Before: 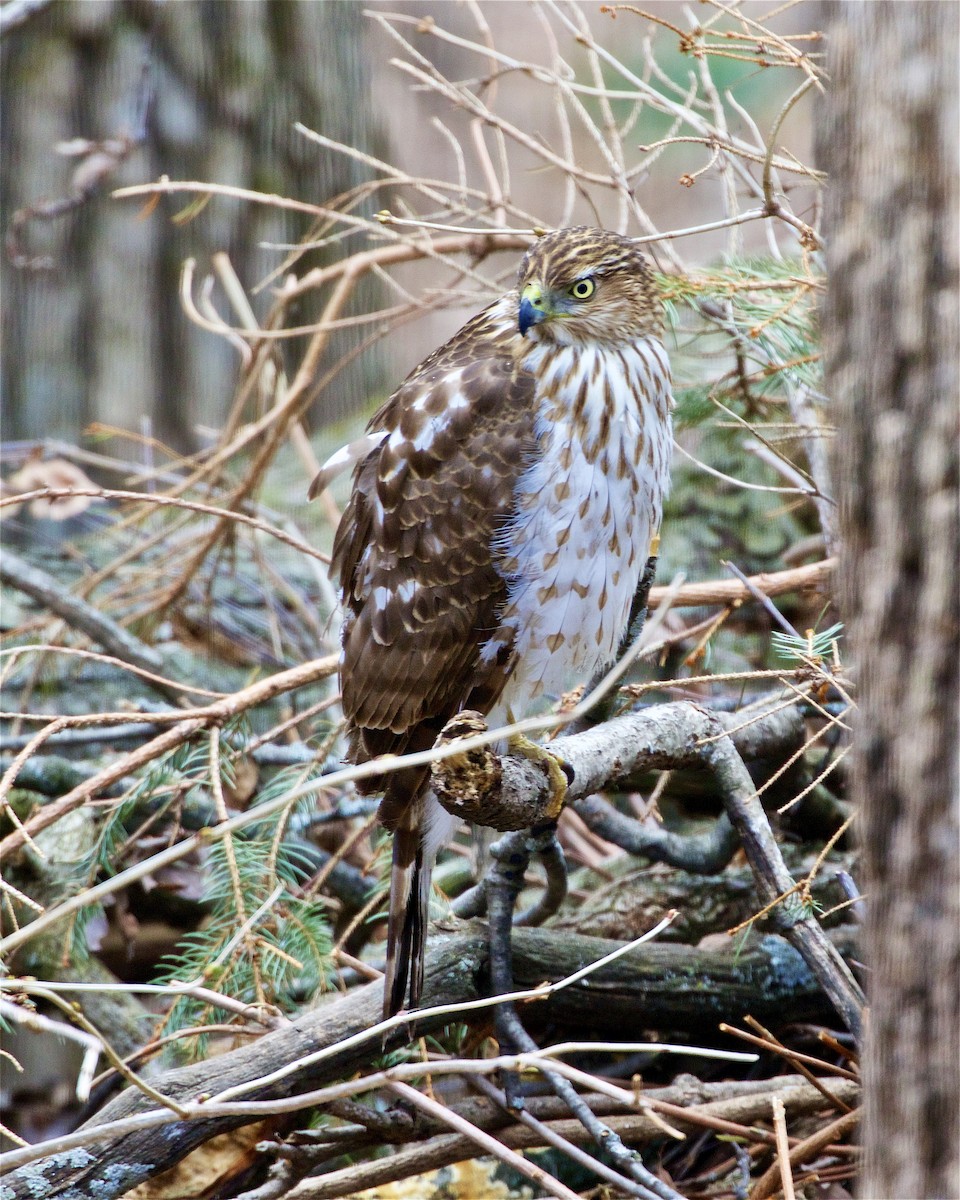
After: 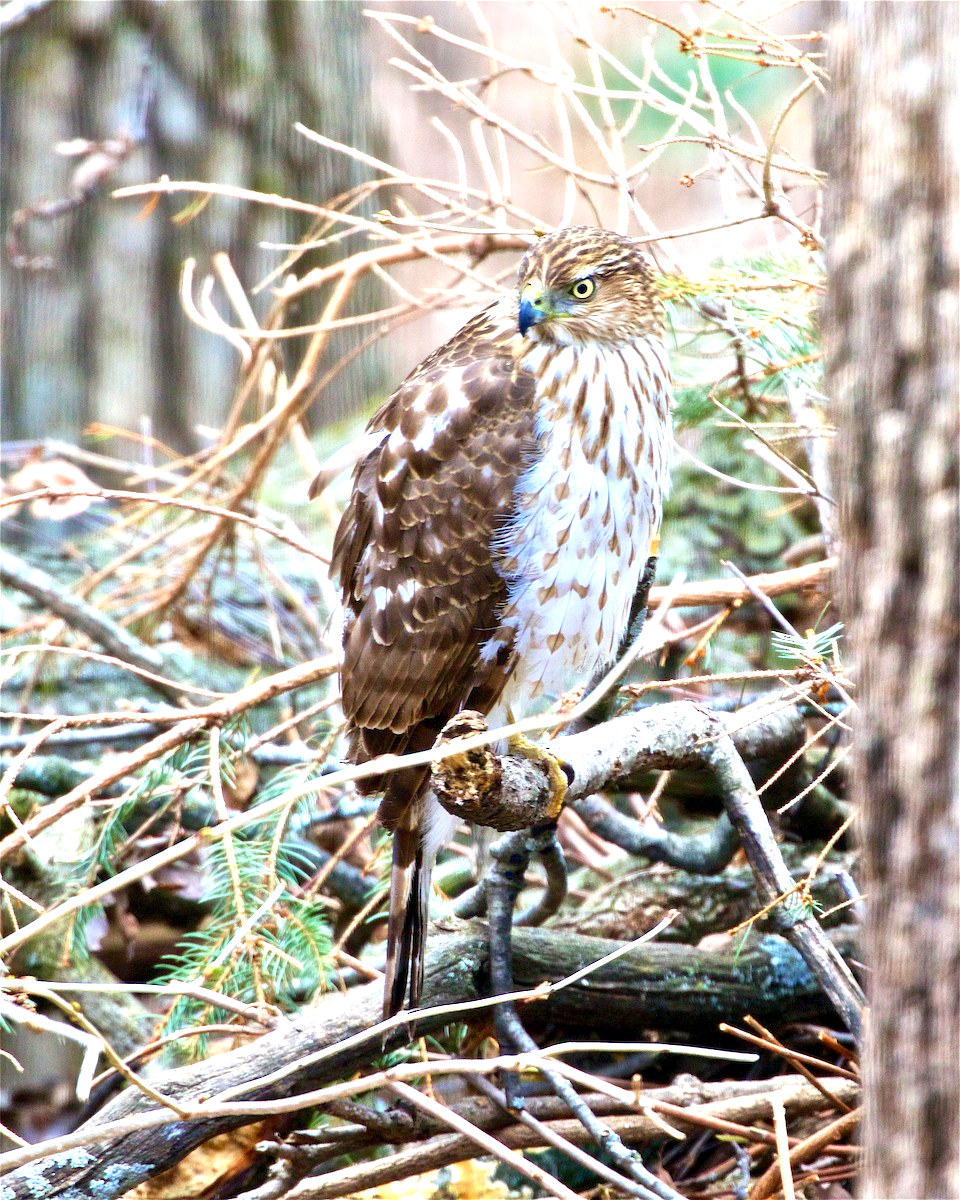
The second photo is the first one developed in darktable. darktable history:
exposure: black level correction 0.001, exposure 0.958 EV, compensate highlight preservation false
